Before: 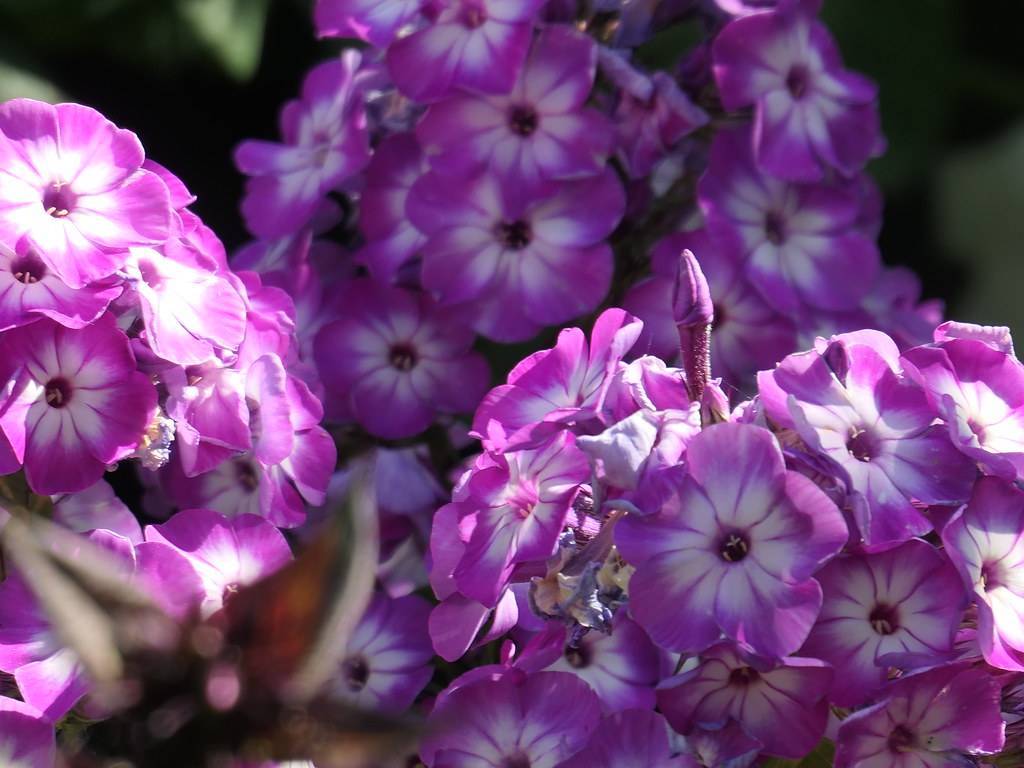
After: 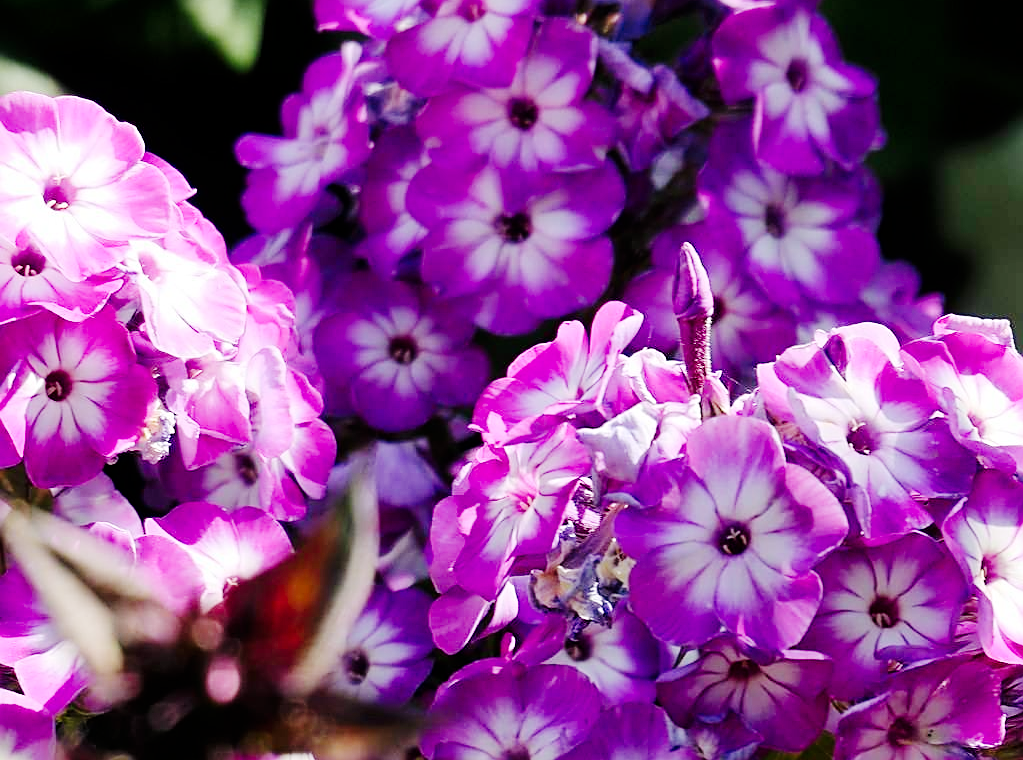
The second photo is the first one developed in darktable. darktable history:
tone curve: curves: ch0 [(0, 0) (0.004, 0) (0.133, 0.071) (0.341, 0.453) (0.839, 0.922) (1, 1)], preserve colors none
sharpen: on, module defaults
crop: top 0.969%, right 0.087%
